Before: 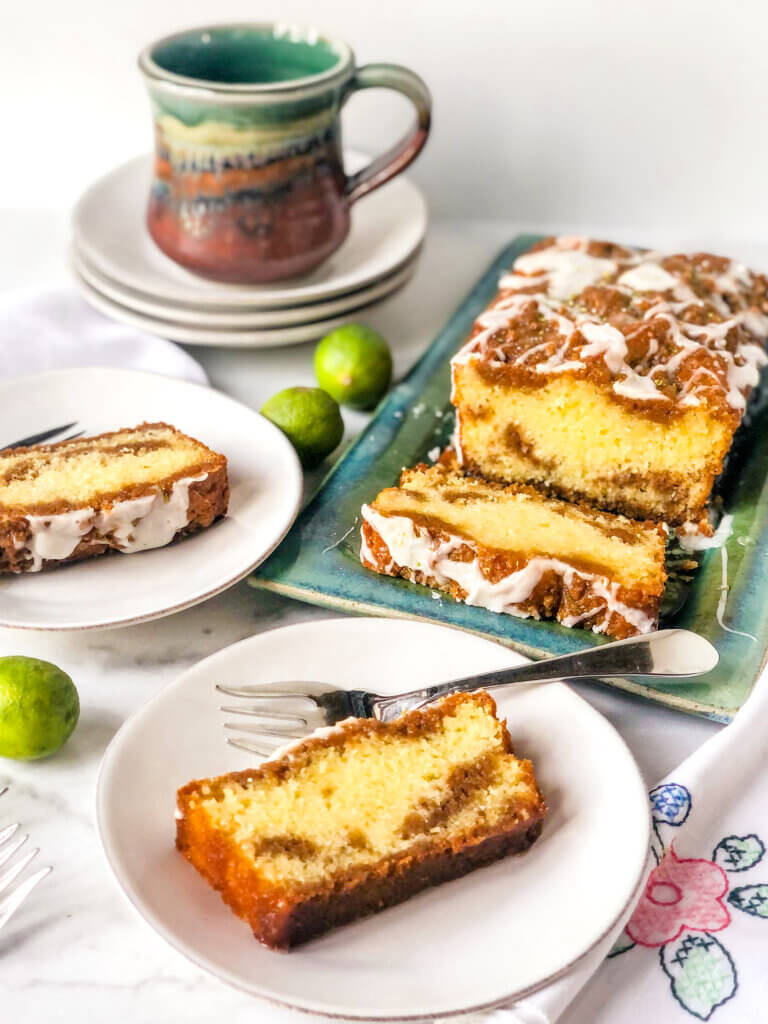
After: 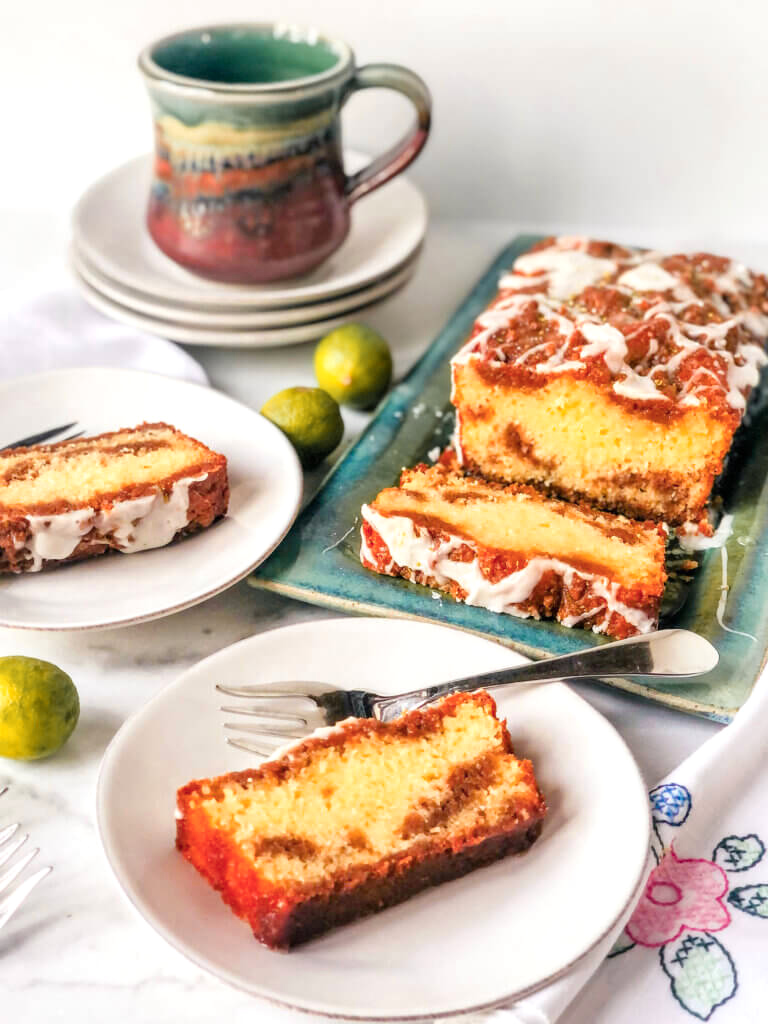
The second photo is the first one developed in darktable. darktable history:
levels: levels [0, 0.492, 0.984]
color zones: curves: ch1 [(0.263, 0.53) (0.376, 0.287) (0.487, 0.512) (0.748, 0.547) (1, 0.513)]; ch2 [(0.262, 0.45) (0.751, 0.477)]
